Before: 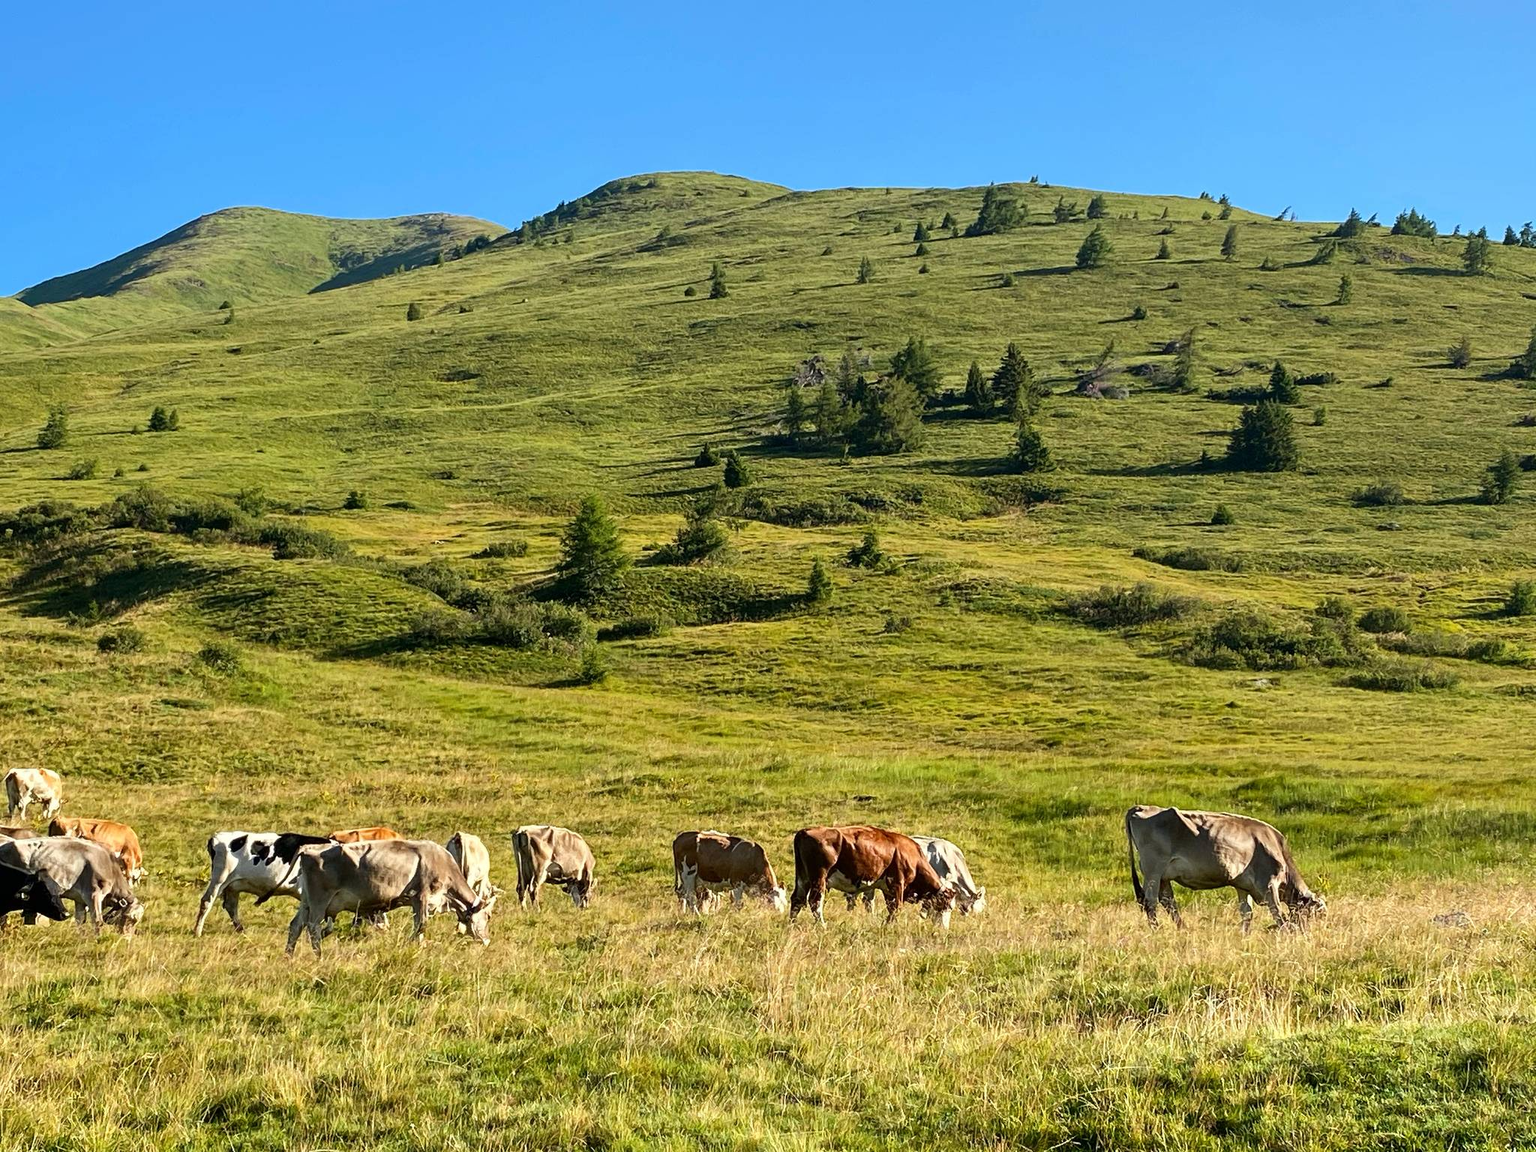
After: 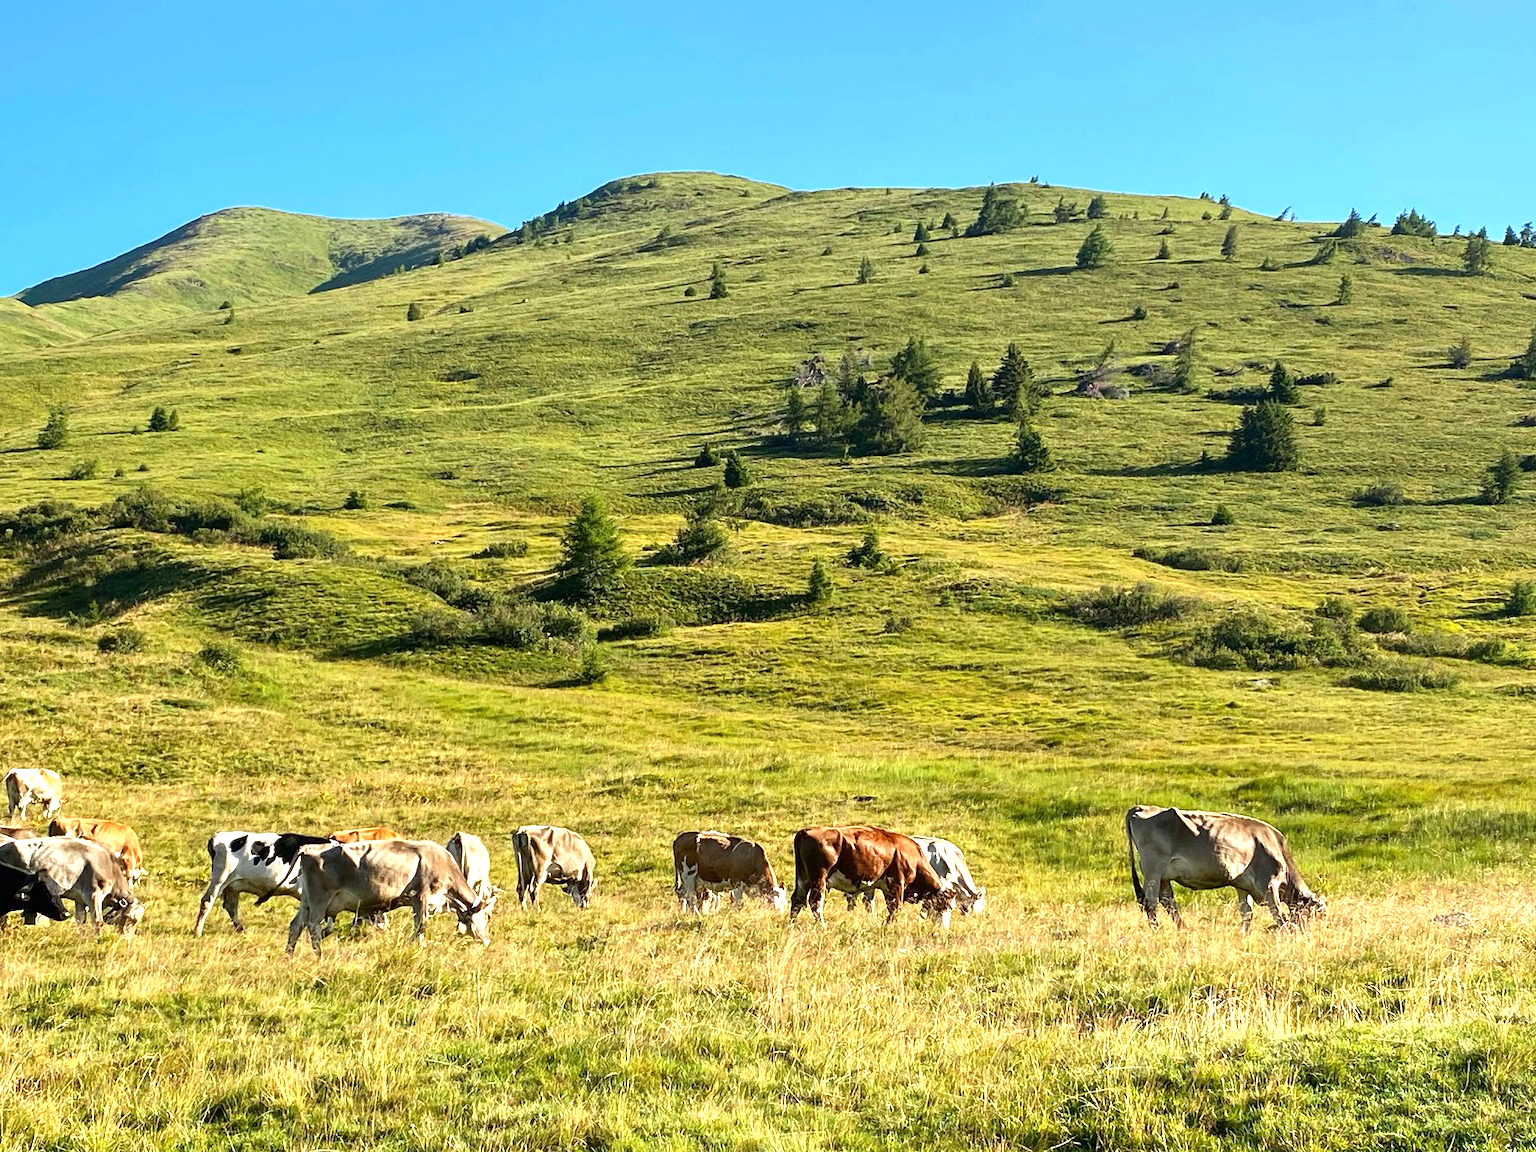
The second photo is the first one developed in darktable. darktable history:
exposure: exposure 0.641 EV, compensate highlight preservation false
